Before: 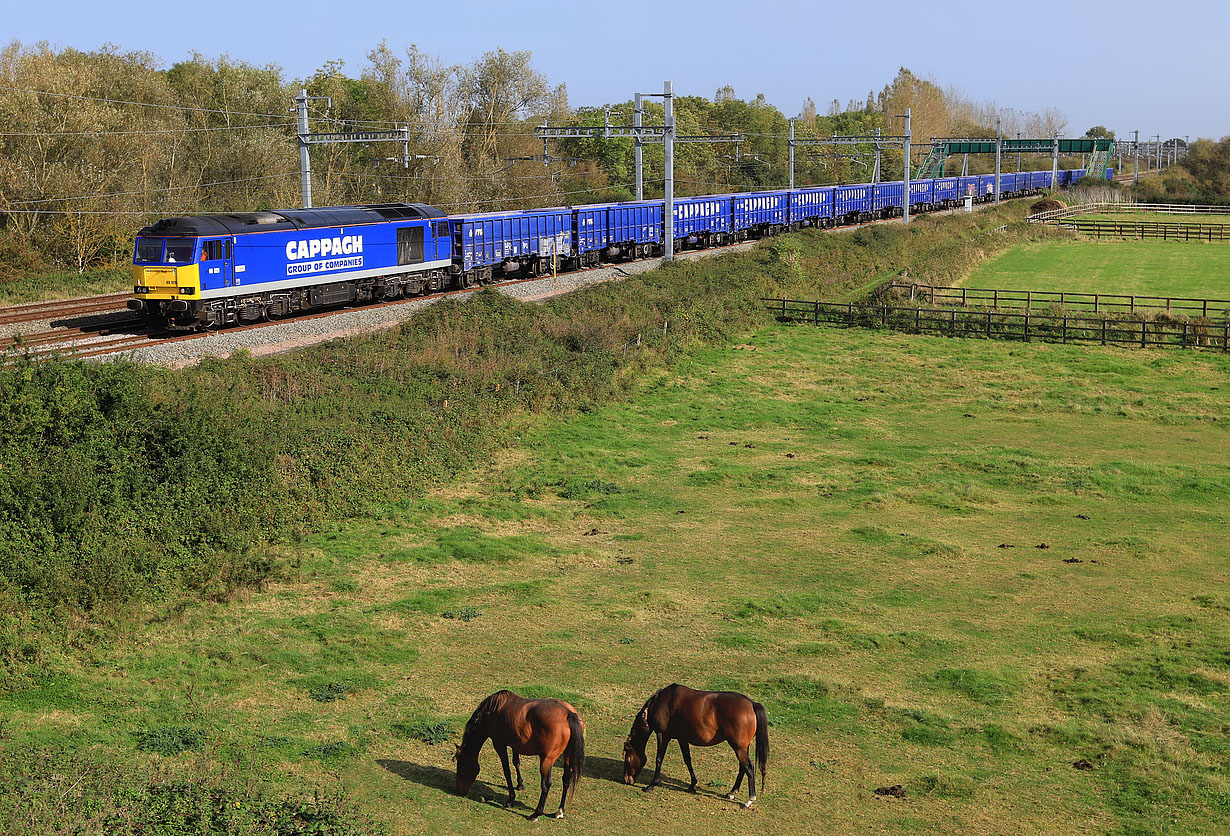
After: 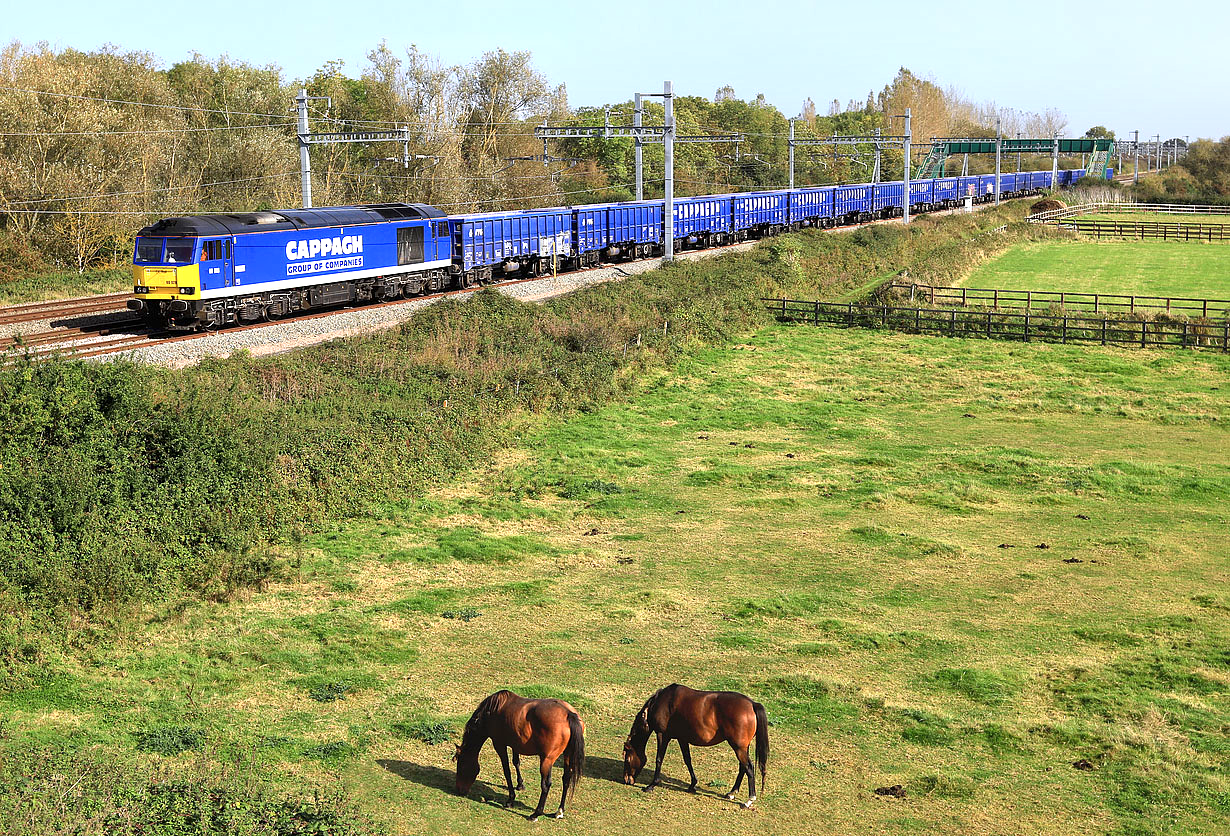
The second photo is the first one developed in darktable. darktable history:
local contrast: mode bilateral grid, contrast 19, coarseness 50, detail 150%, midtone range 0.2
exposure: exposure 0.723 EV, compensate highlight preservation false
